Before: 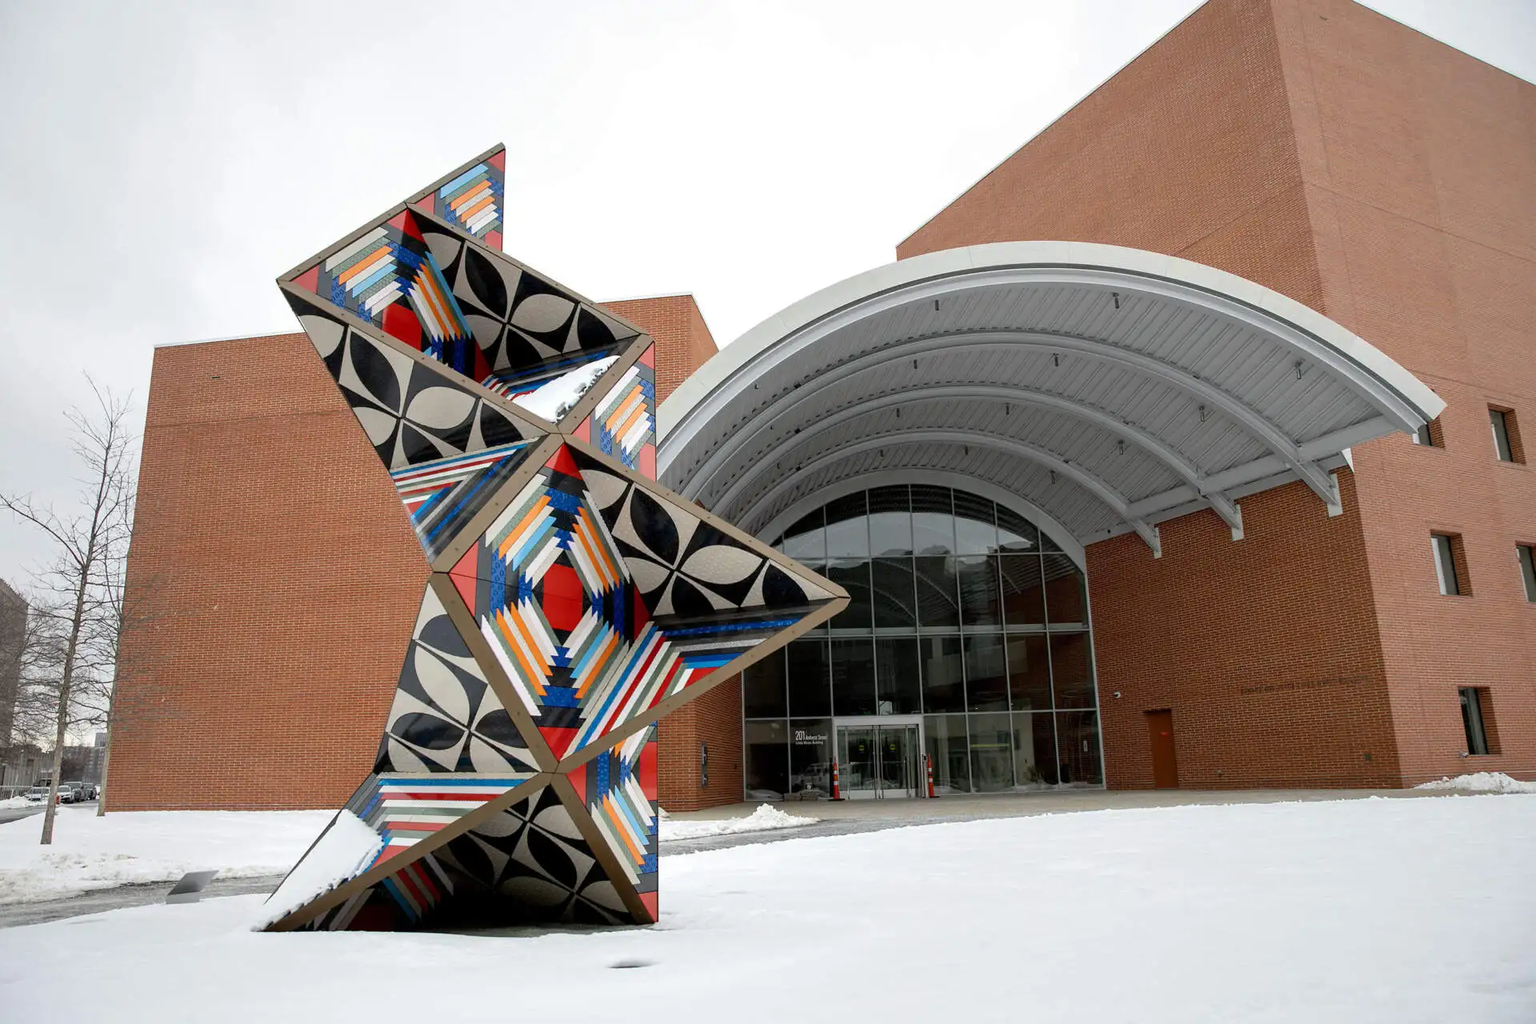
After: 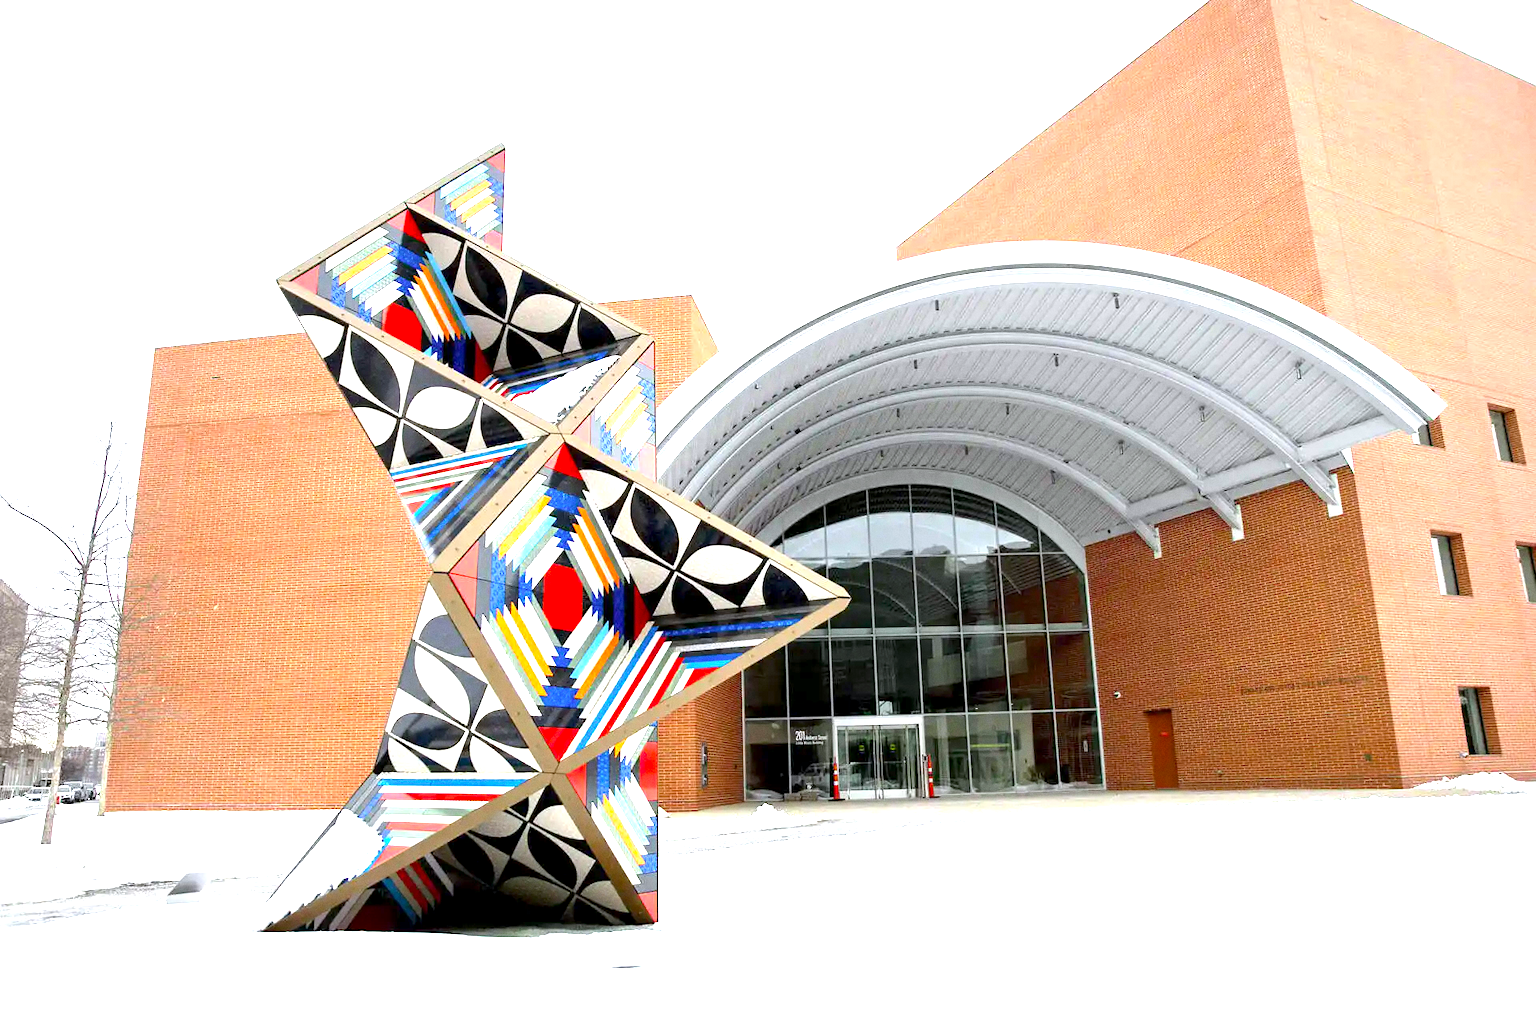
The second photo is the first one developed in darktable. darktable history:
color correction: highlights a* 1.39, highlights b* 17.83
grain: coarseness 0.09 ISO, strength 16.61%
exposure: black level correction 0.001, exposure 1.735 EV, compensate highlight preservation false
white balance: red 0.948, green 1.02, blue 1.176
